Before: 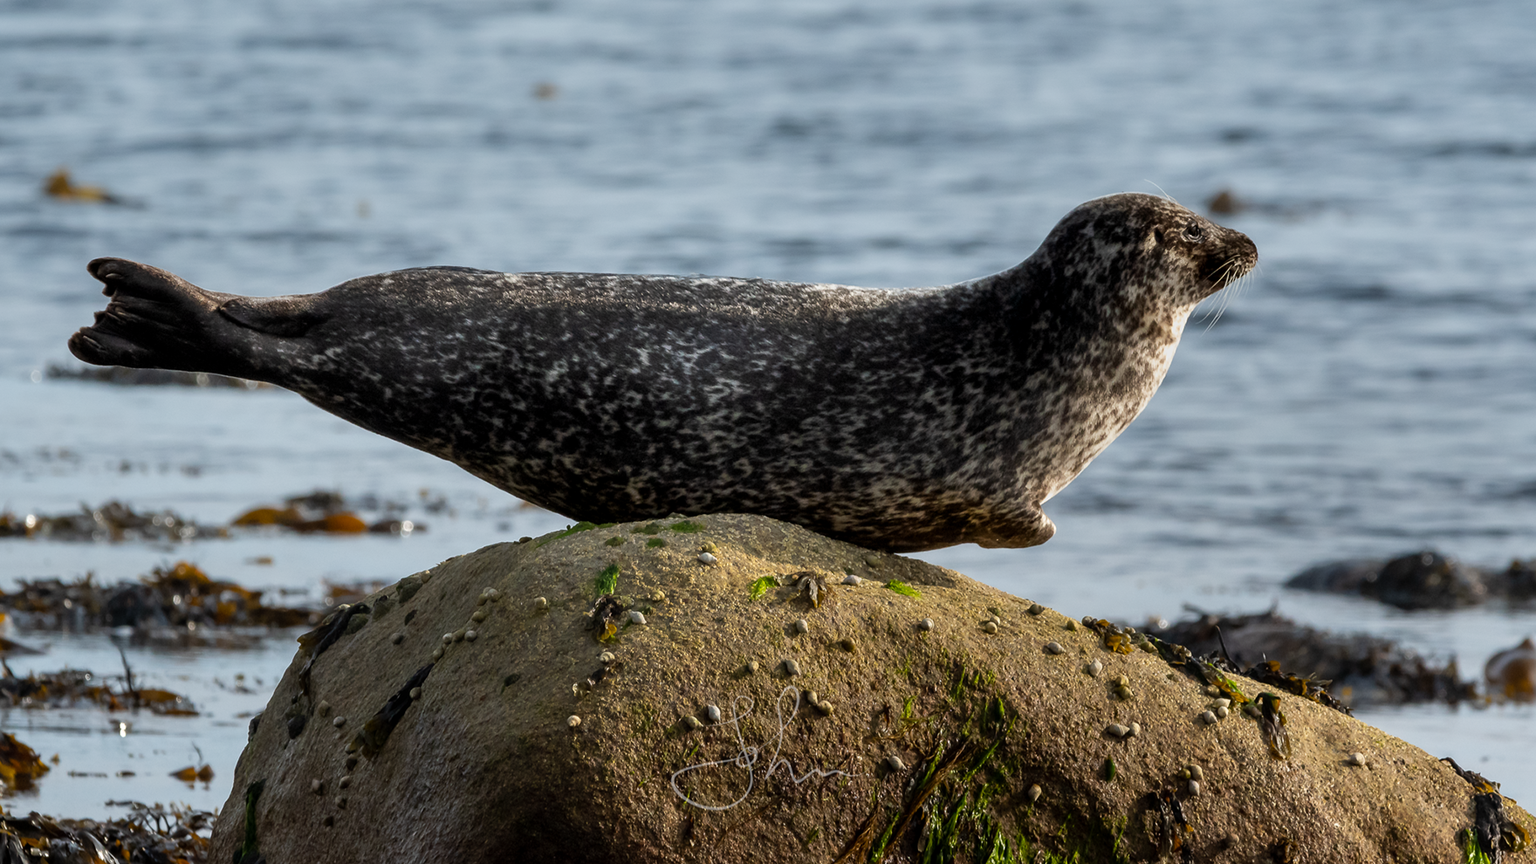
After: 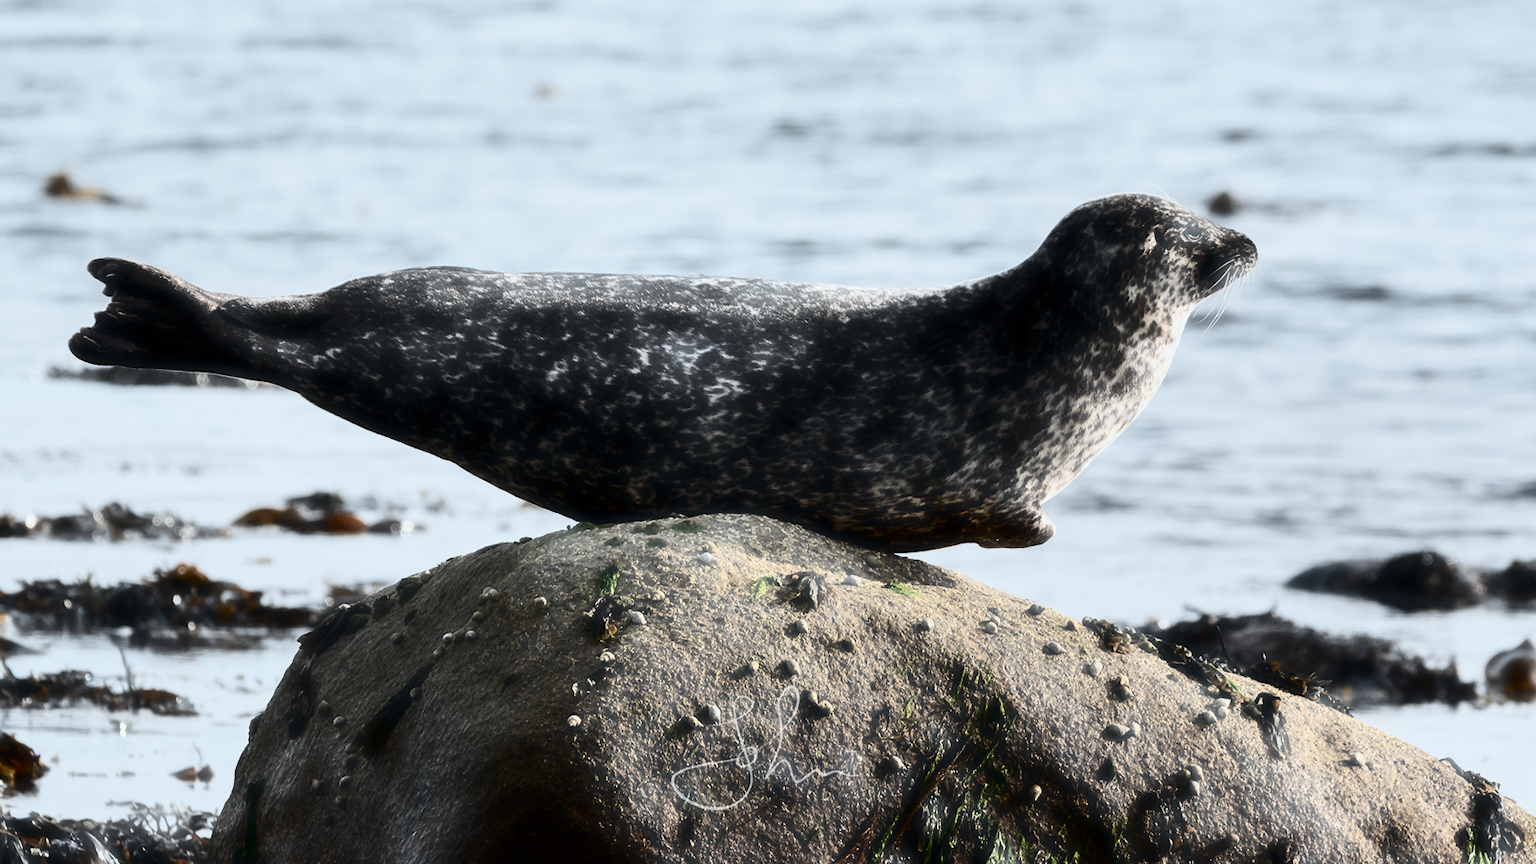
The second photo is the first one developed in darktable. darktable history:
haze removal: strength -0.888, distance 0.229, compatibility mode true, adaptive false
contrast brightness saturation: contrast 0.494, saturation -0.1
